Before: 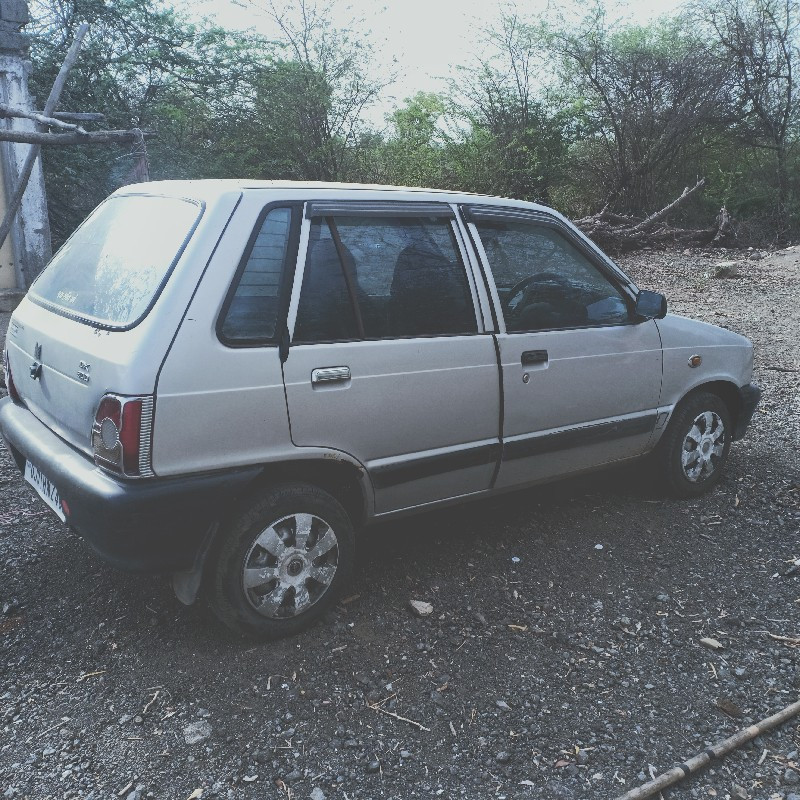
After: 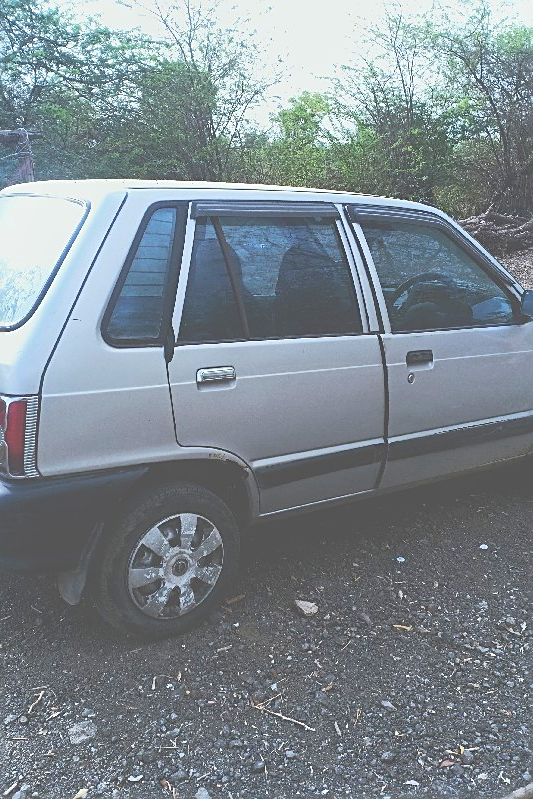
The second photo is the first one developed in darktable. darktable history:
exposure: black level correction 0, exposure 0.68 EV, compensate exposure bias true, compensate highlight preservation false
sharpen: on, module defaults
crop and rotate: left 14.436%, right 18.898%
contrast brightness saturation: contrast -0.19, saturation 0.19
